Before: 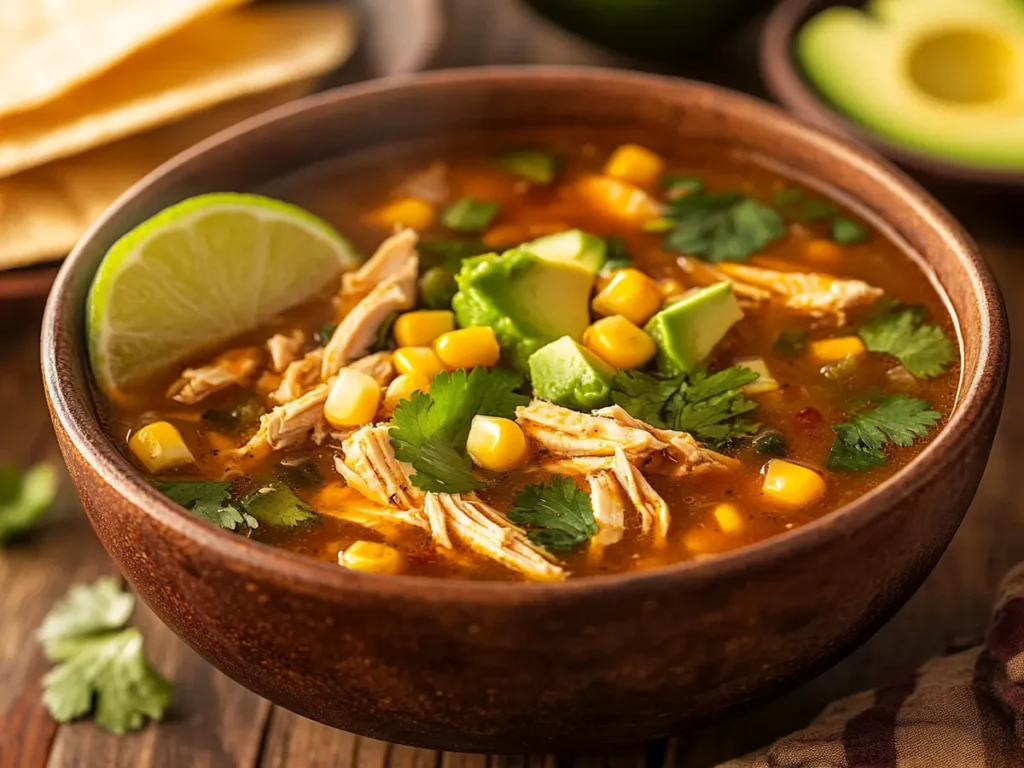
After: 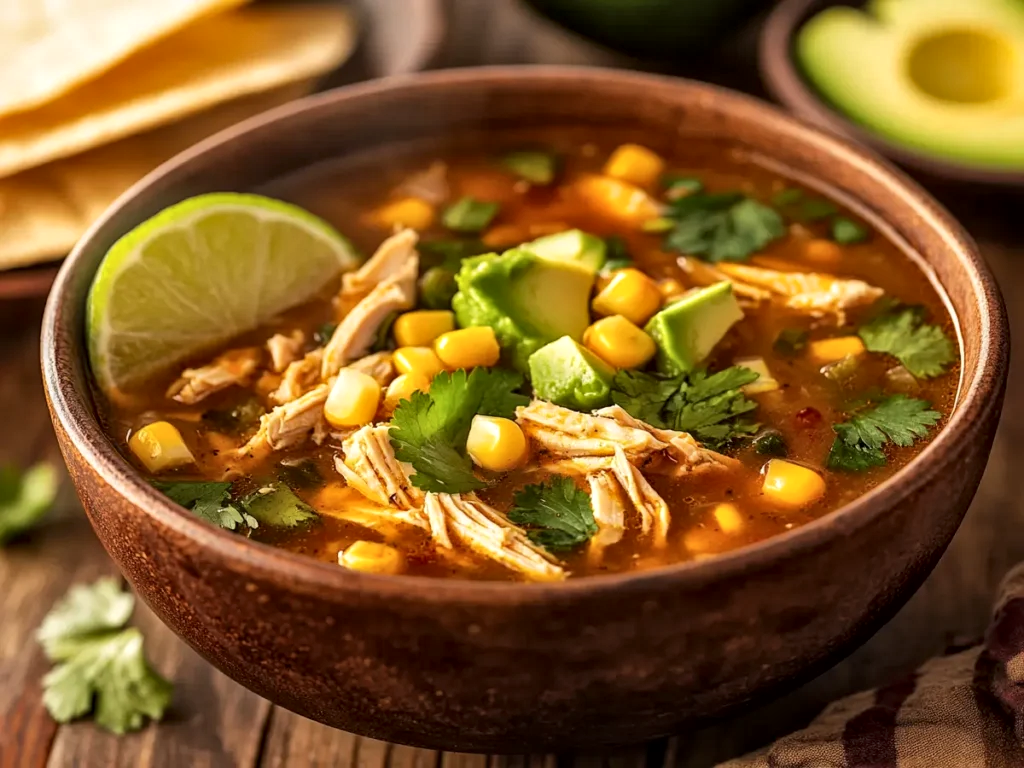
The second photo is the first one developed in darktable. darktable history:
local contrast: mode bilateral grid, contrast 20, coarseness 20, detail 150%, midtone range 0.2
